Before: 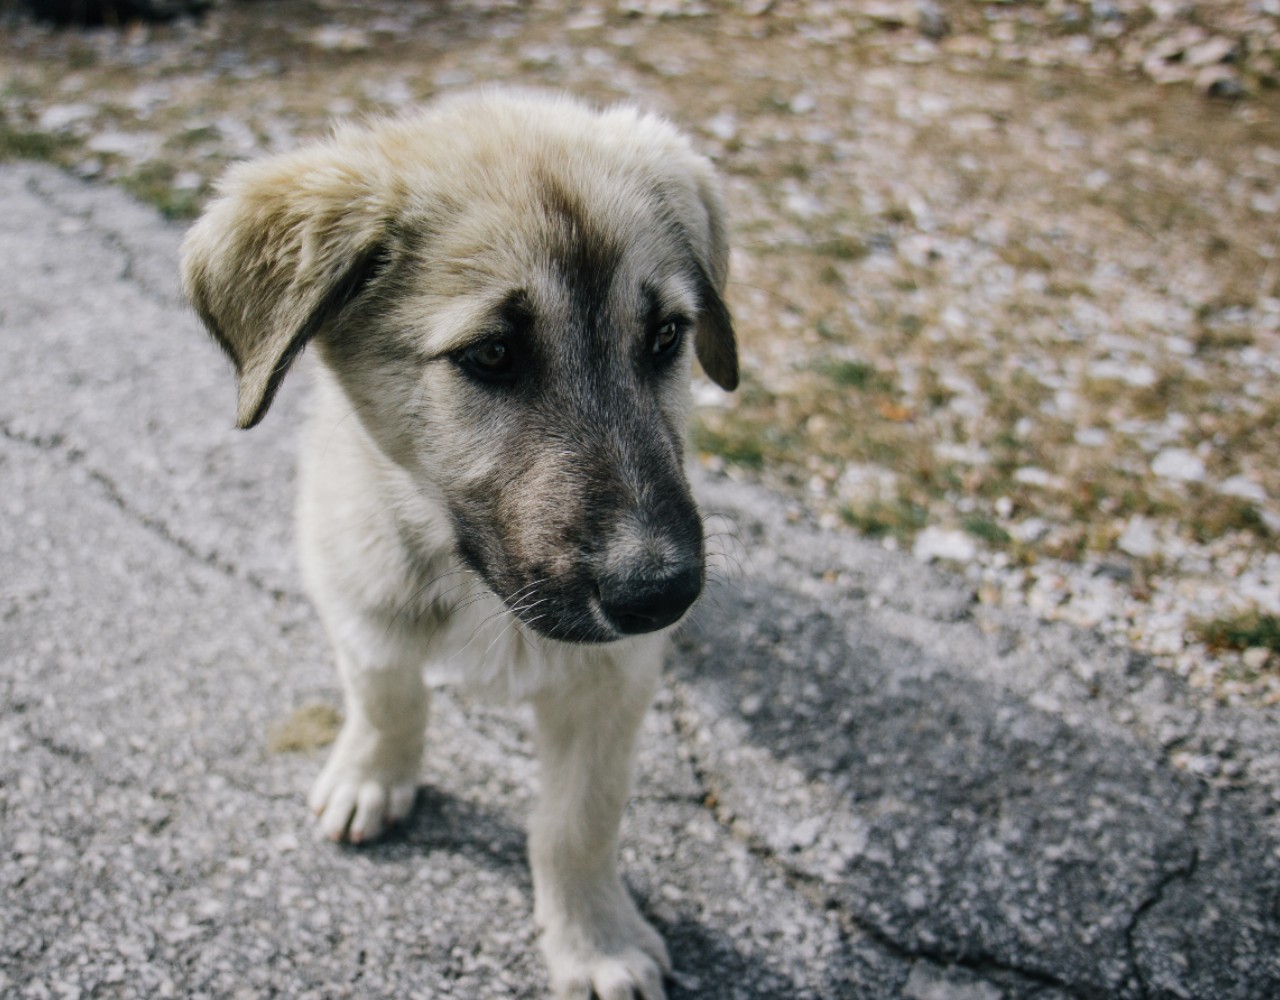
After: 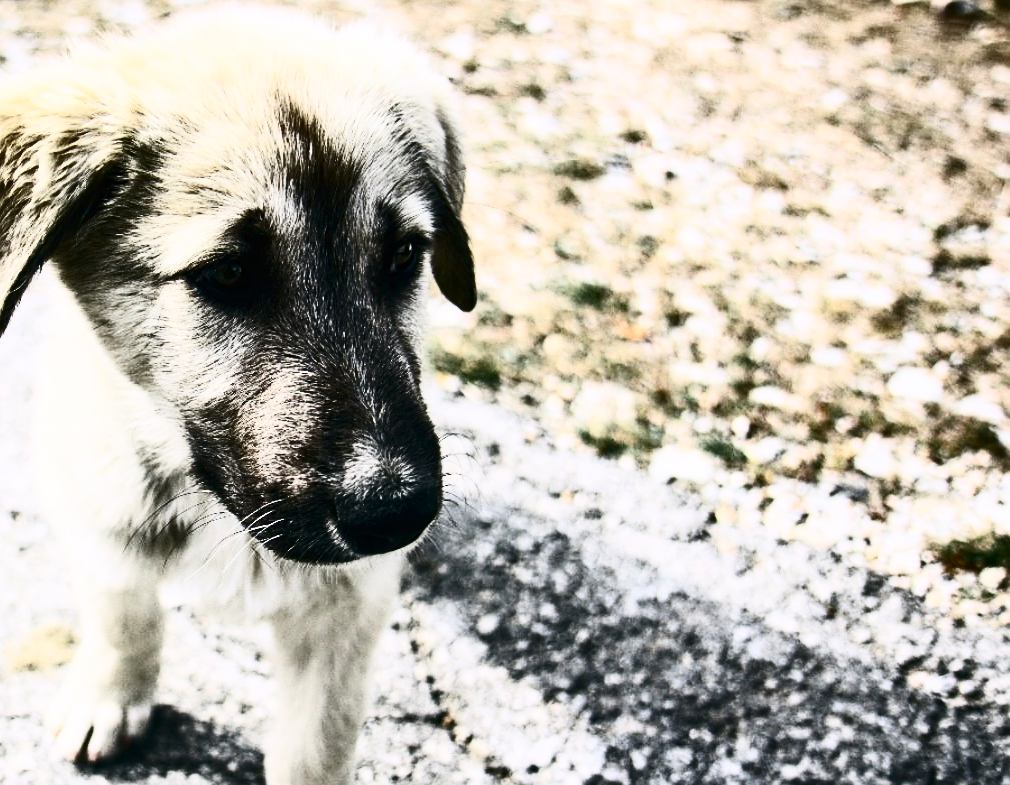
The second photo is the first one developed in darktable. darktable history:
tone equalizer: on, module defaults
exposure: exposure 0.206 EV, compensate exposure bias true, compensate highlight preservation false
contrast brightness saturation: contrast 0.912, brightness 0.194
crop and rotate: left 20.586%, top 8.075%, right 0.437%, bottom 13.349%
sharpen: radius 1.942
